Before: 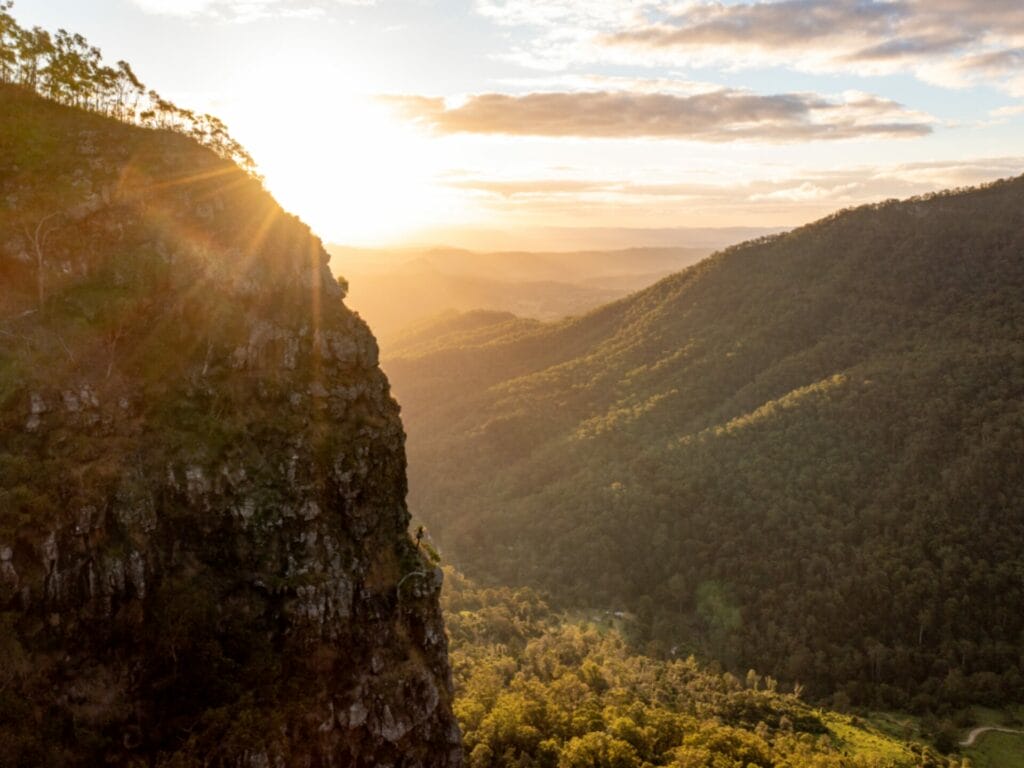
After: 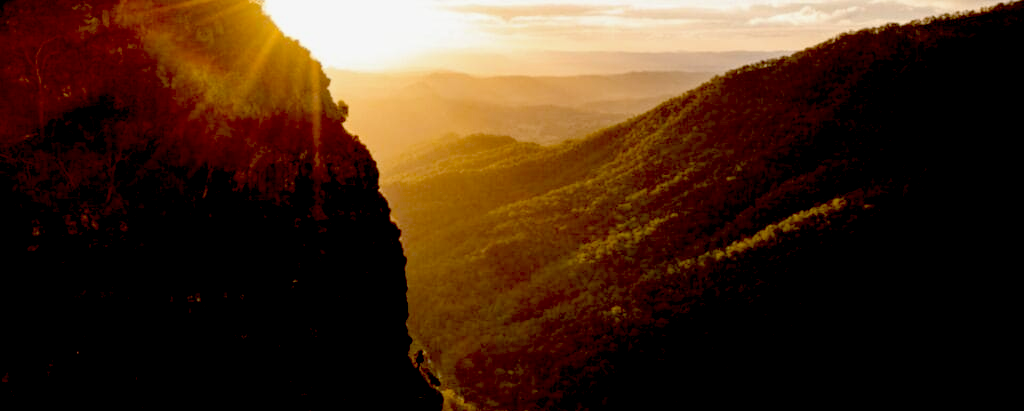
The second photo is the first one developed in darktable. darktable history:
exposure: black level correction 0.1, exposure -0.092 EV, compensate highlight preservation false
crop and rotate: top 23.043%, bottom 23.437%
